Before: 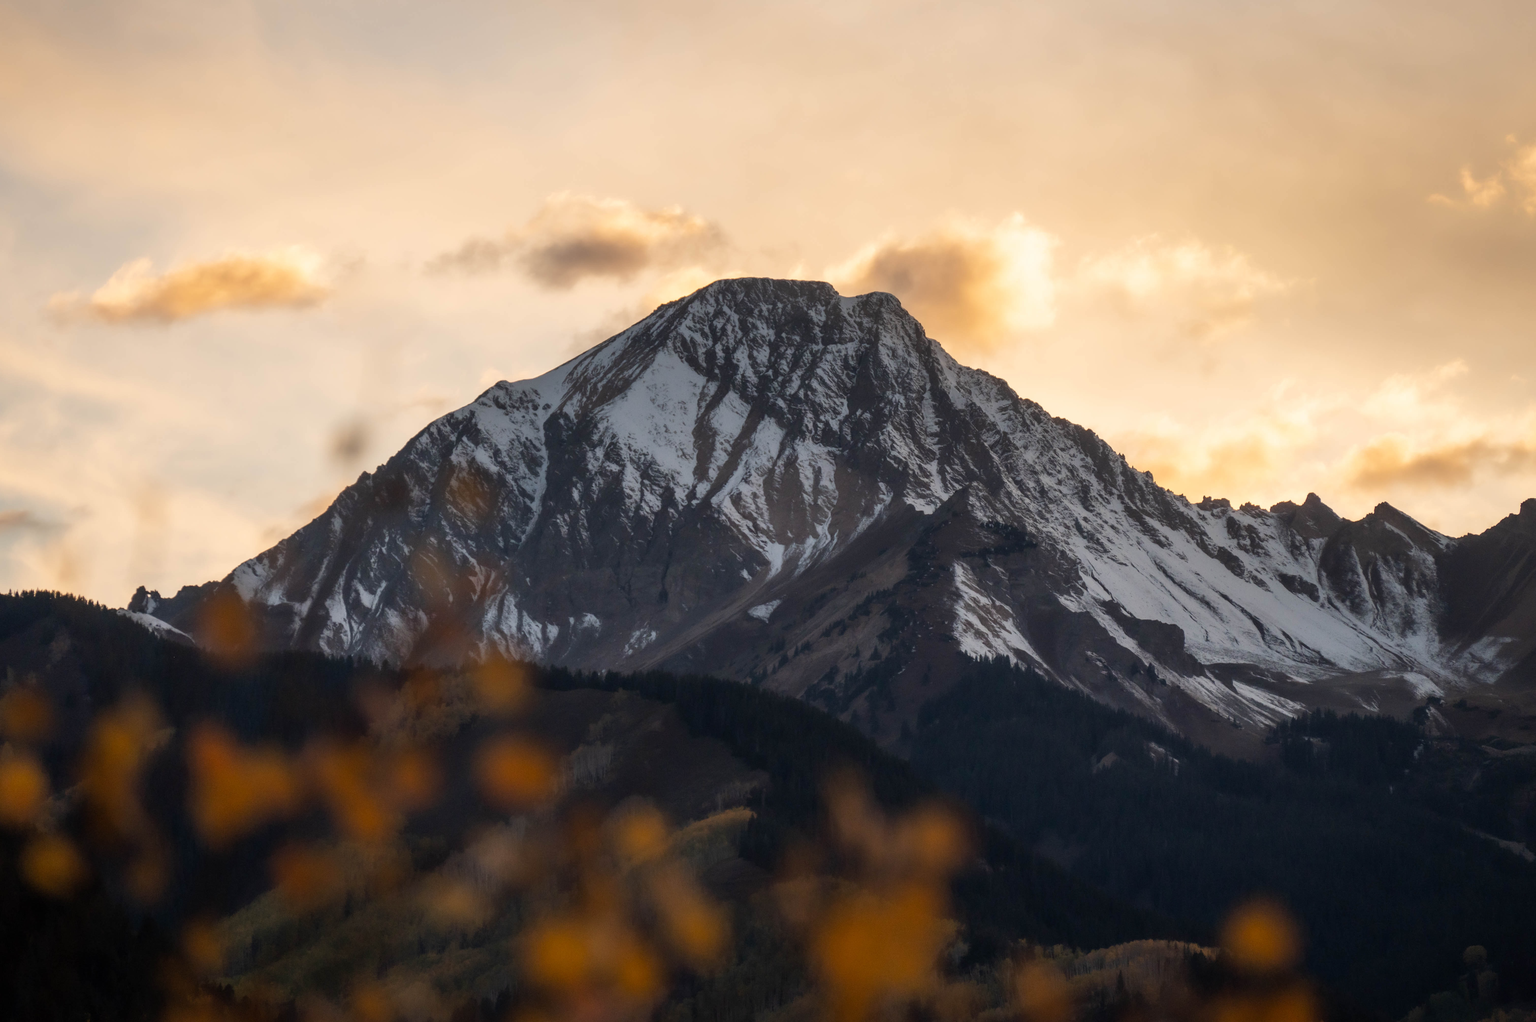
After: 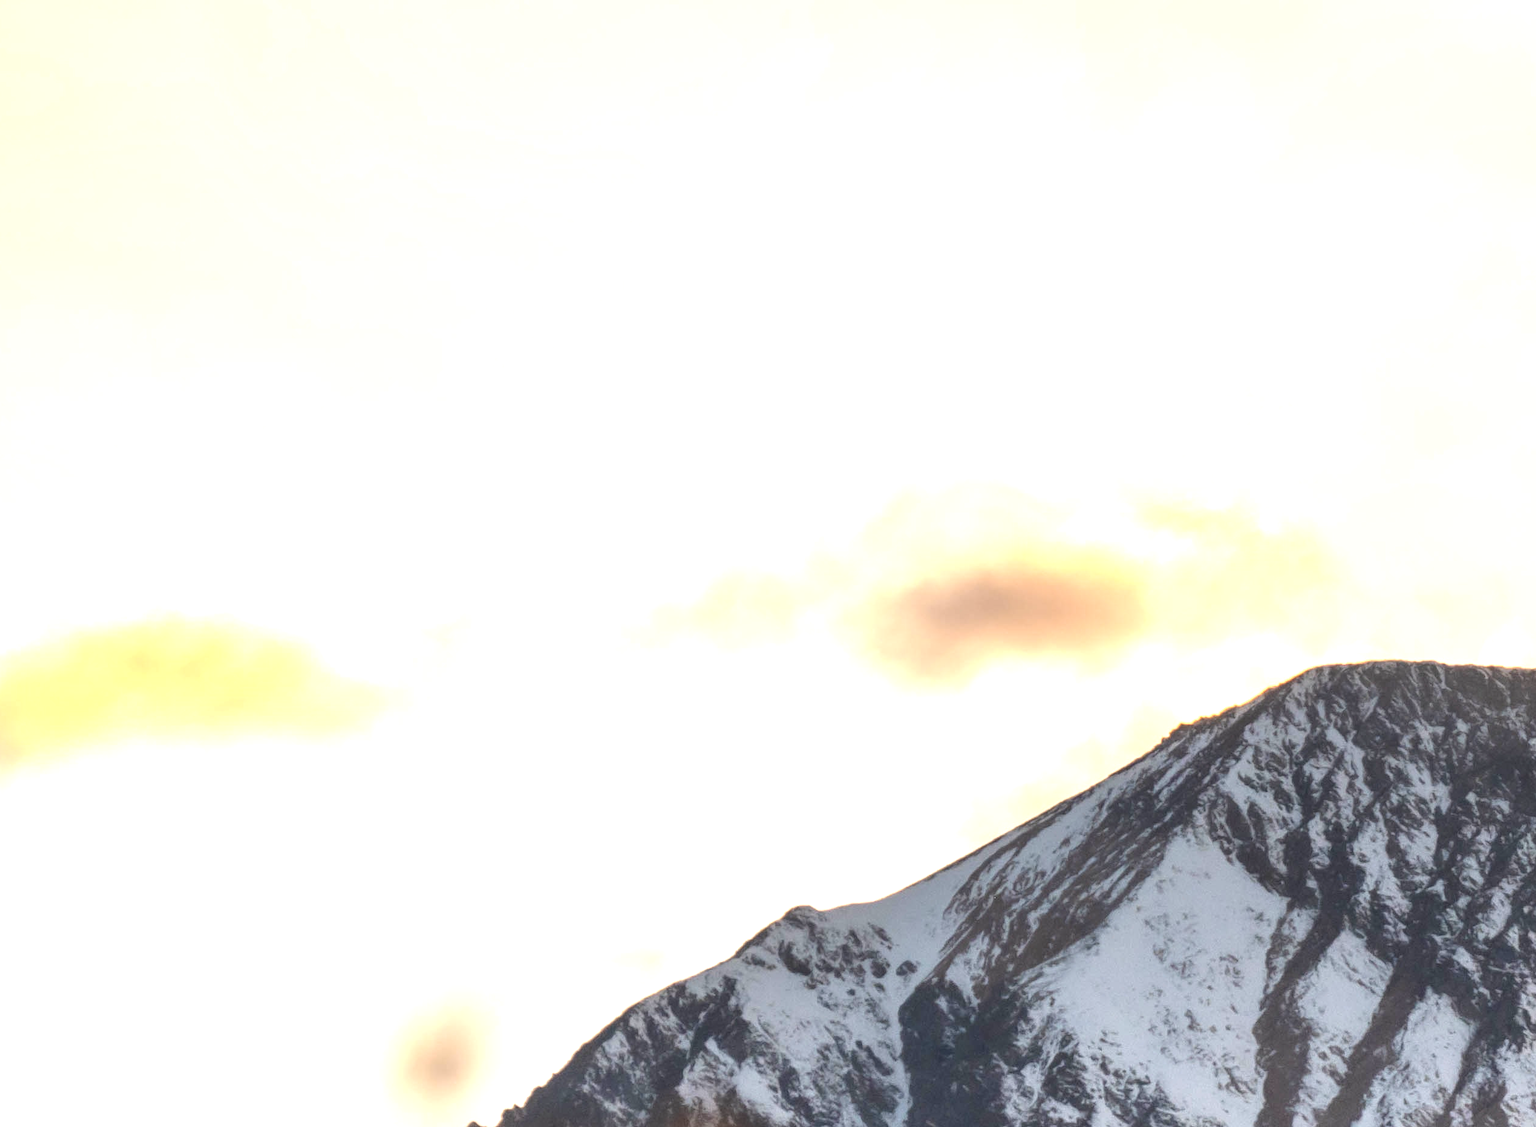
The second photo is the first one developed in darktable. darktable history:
crop and rotate: left 10.817%, top 0.062%, right 47.194%, bottom 53.626%
exposure: black level correction 0, exposure 1.2 EV, compensate highlight preservation false
